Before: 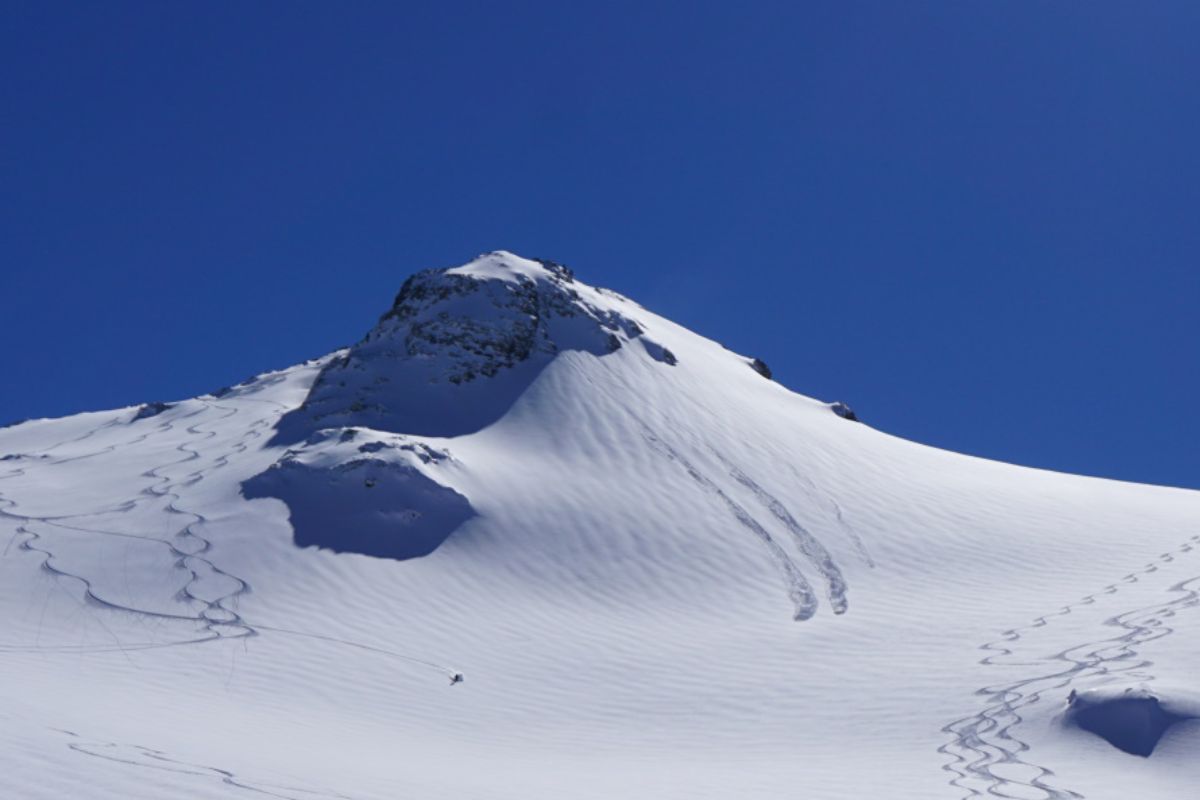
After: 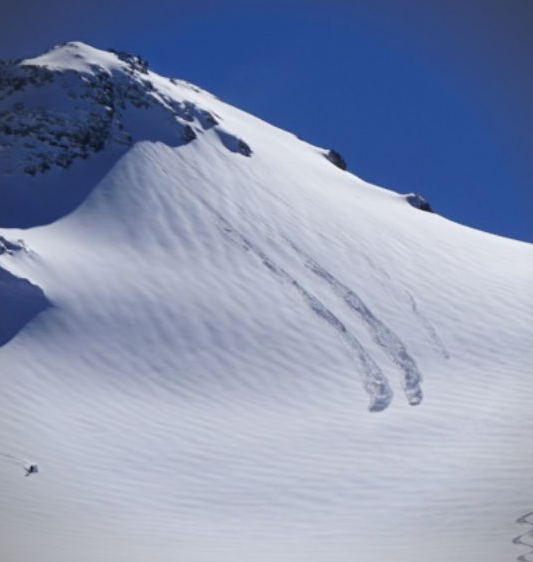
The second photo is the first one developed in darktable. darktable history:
vignetting: fall-off start 91.19%
crop: left 35.432%, top 26.233%, right 20.145%, bottom 3.432%
